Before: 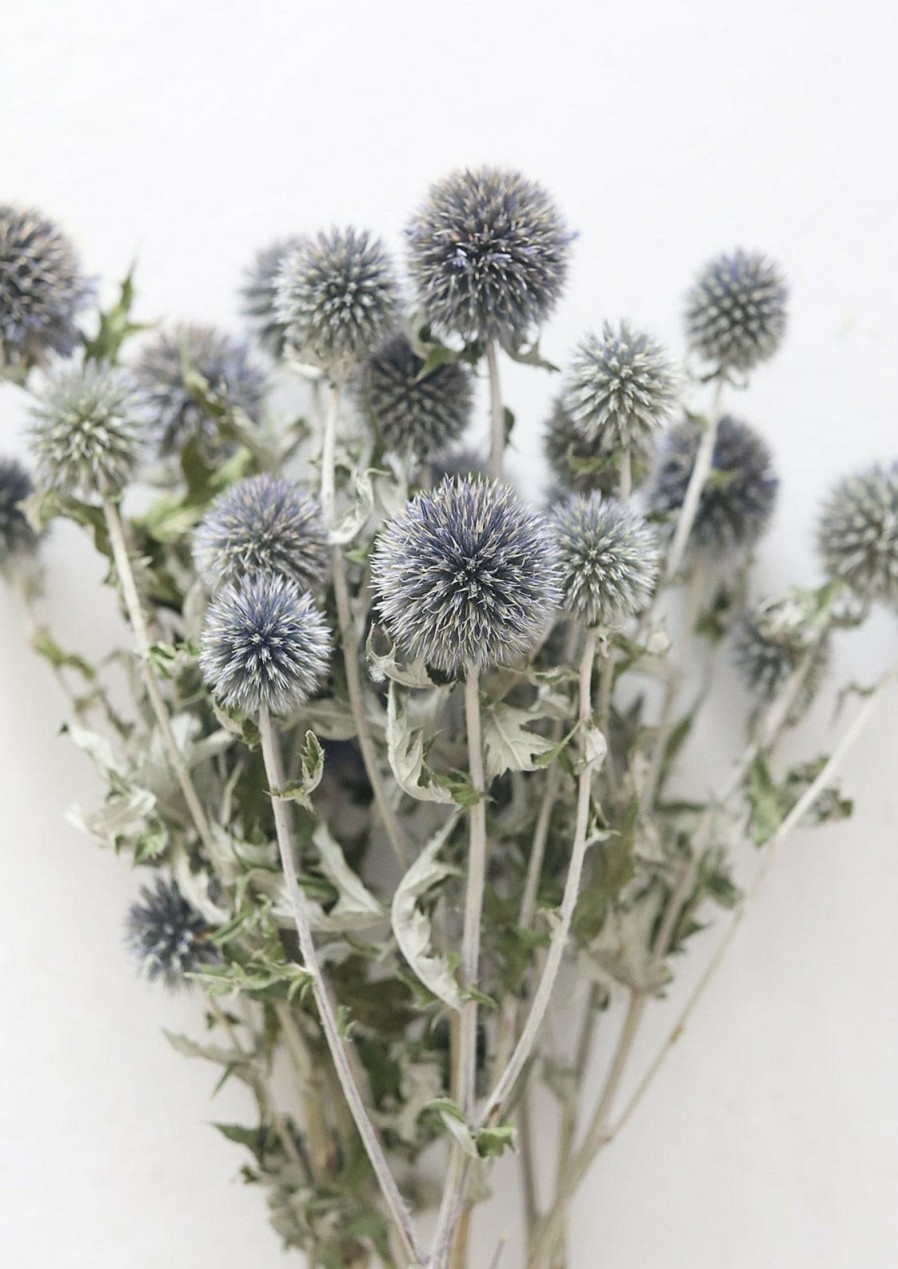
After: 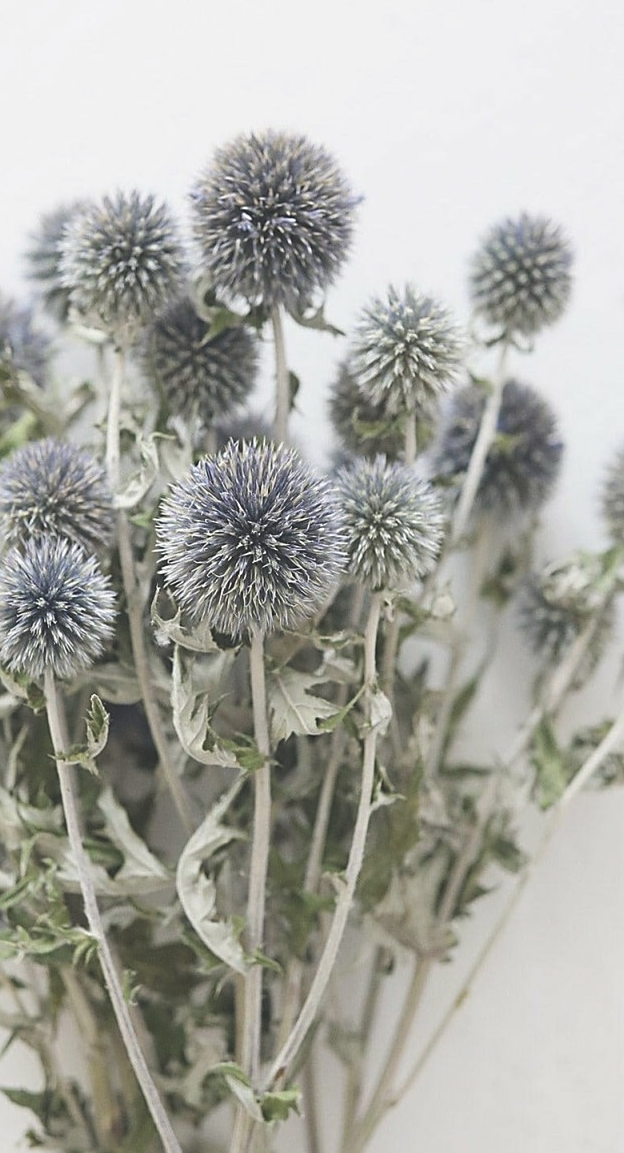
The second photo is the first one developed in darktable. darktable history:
sharpen: on, module defaults
crop and rotate: left 24.034%, top 2.838%, right 6.406%, bottom 6.299%
exposure: black level correction -0.025, exposure -0.117 EV, compensate highlight preservation false
